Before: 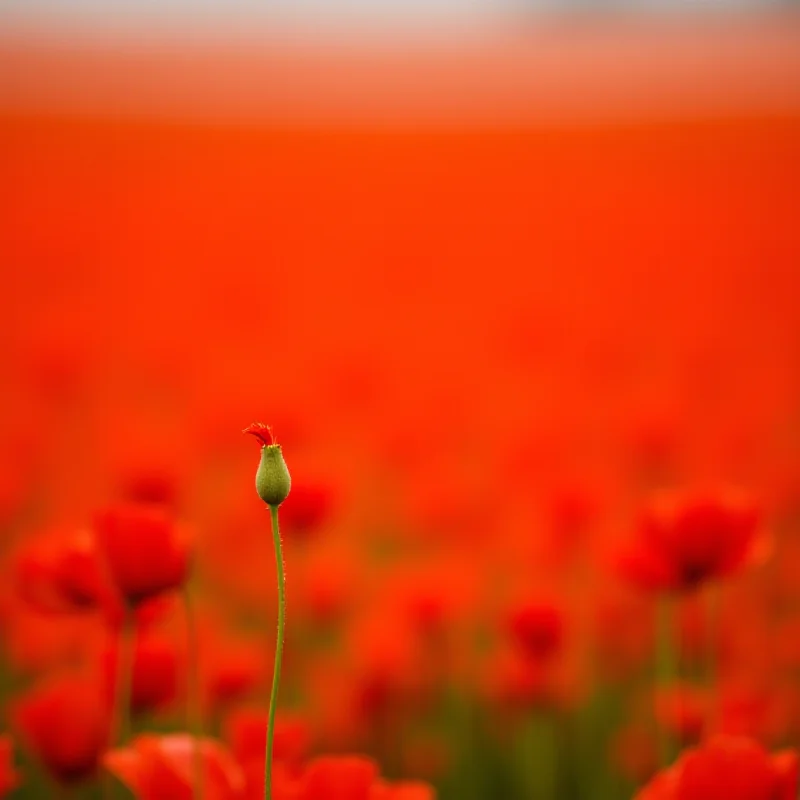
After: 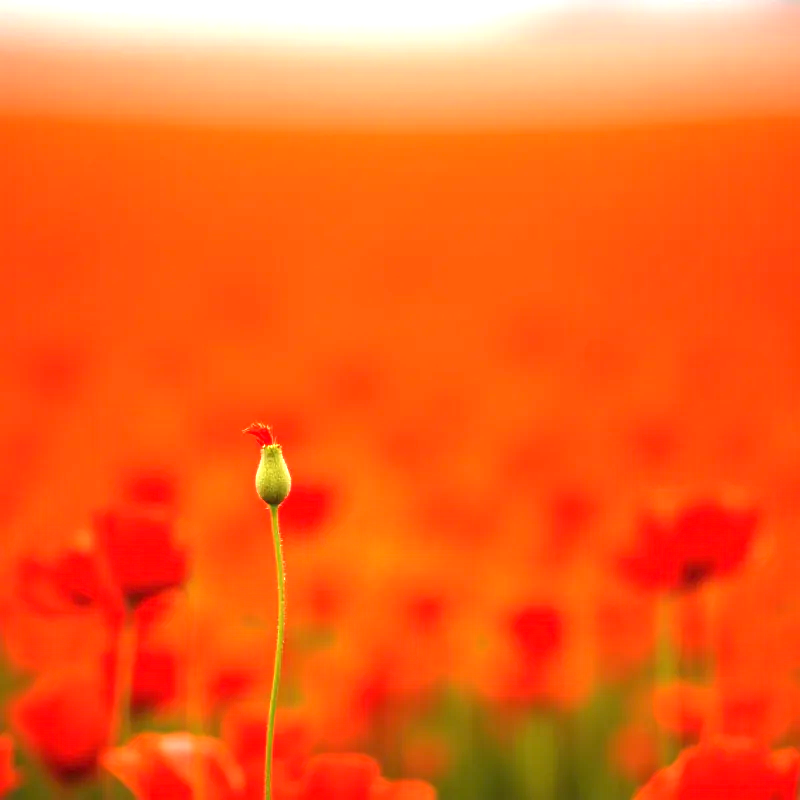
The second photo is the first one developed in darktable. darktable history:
exposure: black level correction 0, exposure 1.44 EV, compensate exposure bias true, compensate highlight preservation false
